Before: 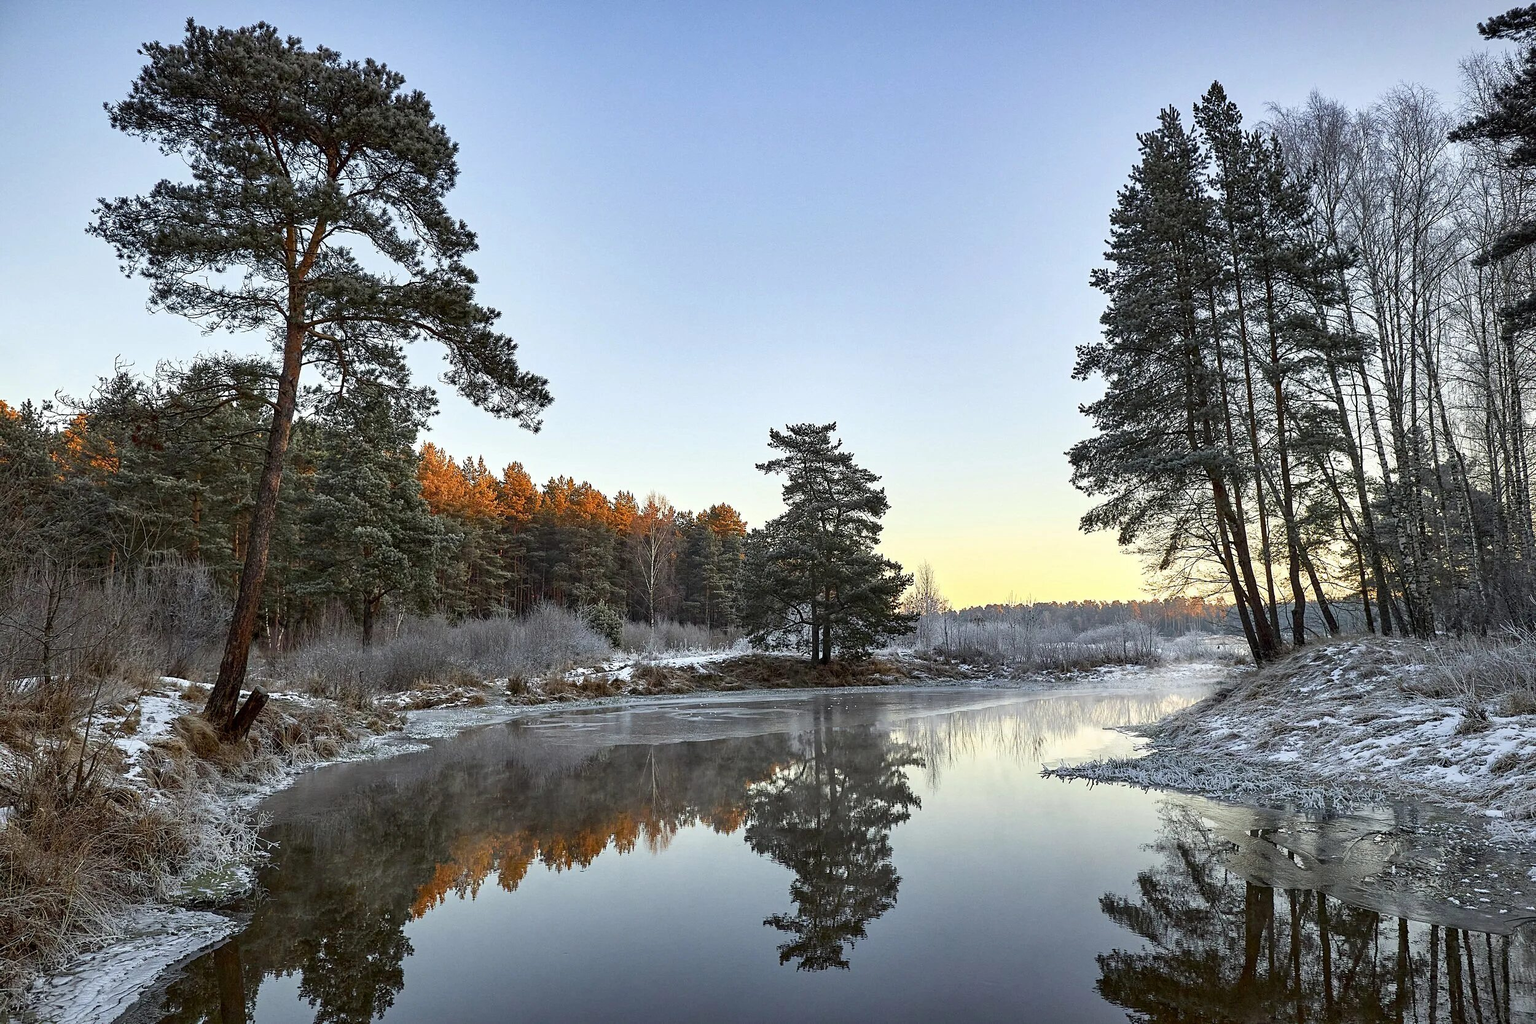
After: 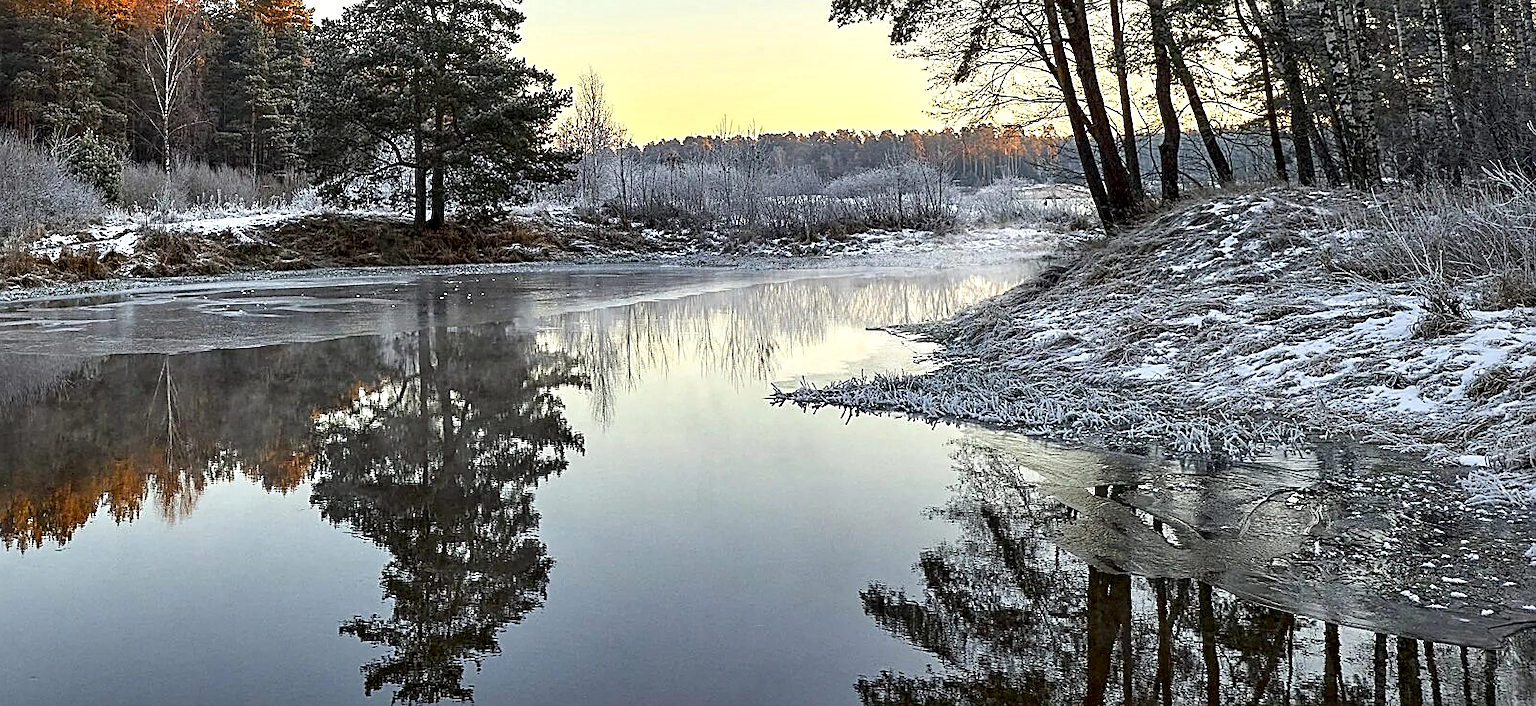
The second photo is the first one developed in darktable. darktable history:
crop and rotate: left 35.492%, top 50.563%, bottom 4.982%
sharpen: on, module defaults
contrast brightness saturation: contrast 0.047
contrast equalizer: octaves 7, y [[0.6 ×6], [0.55 ×6], [0 ×6], [0 ×6], [0 ×6]], mix 0.367
